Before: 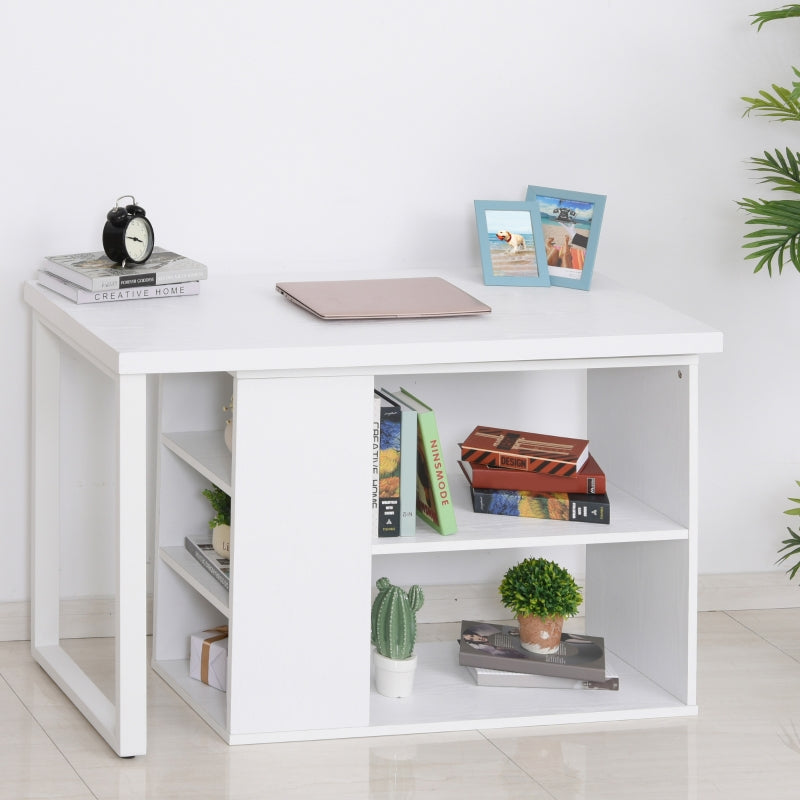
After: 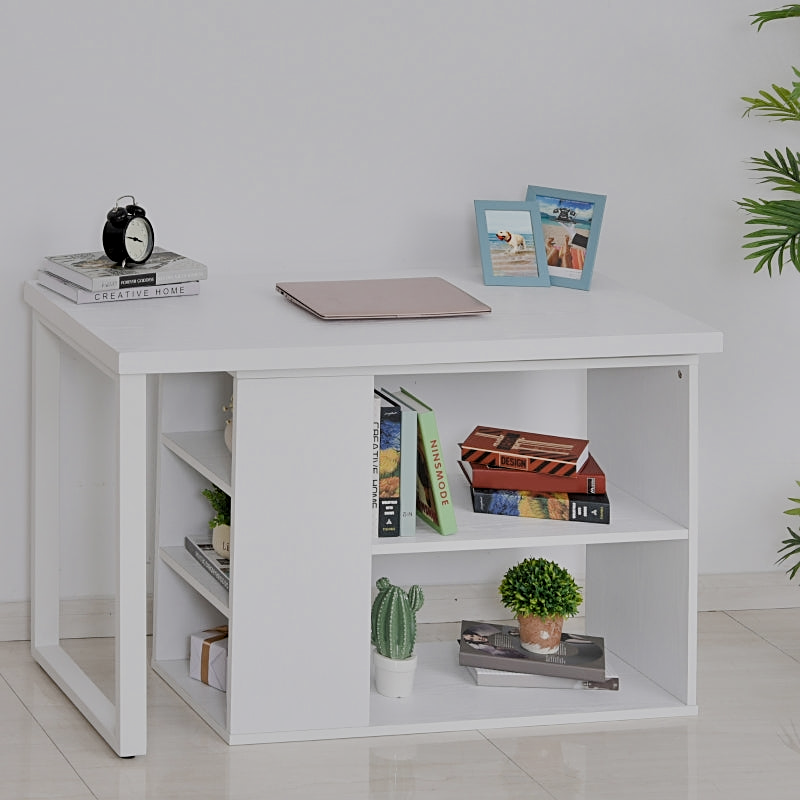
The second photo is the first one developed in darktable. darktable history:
filmic rgb: black relative exposure -7.39 EV, white relative exposure 5.06 EV, hardness 3.2
shadows and highlights: shadows 52.71, soften with gaussian
local contrast: highlights 107%, shadows 98%, detail 119%, midtone range 0.2
sharpen: on, module defaults
